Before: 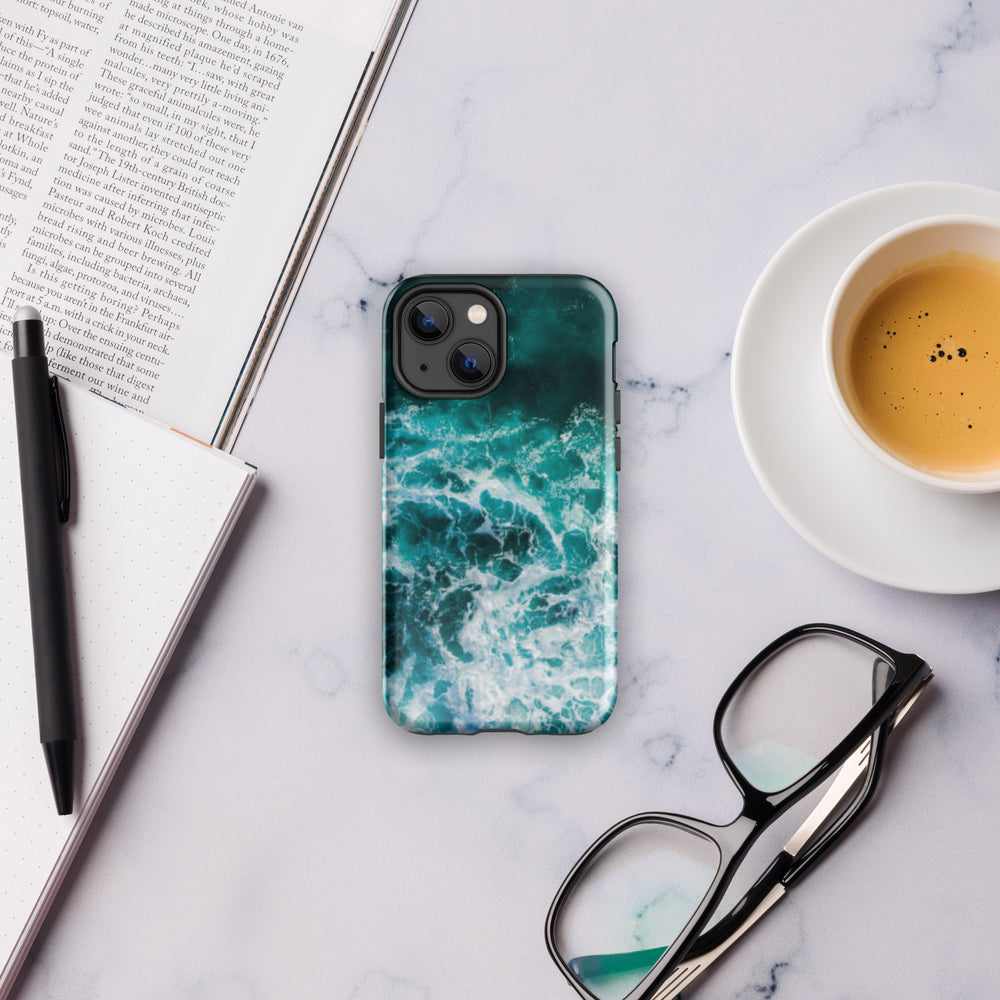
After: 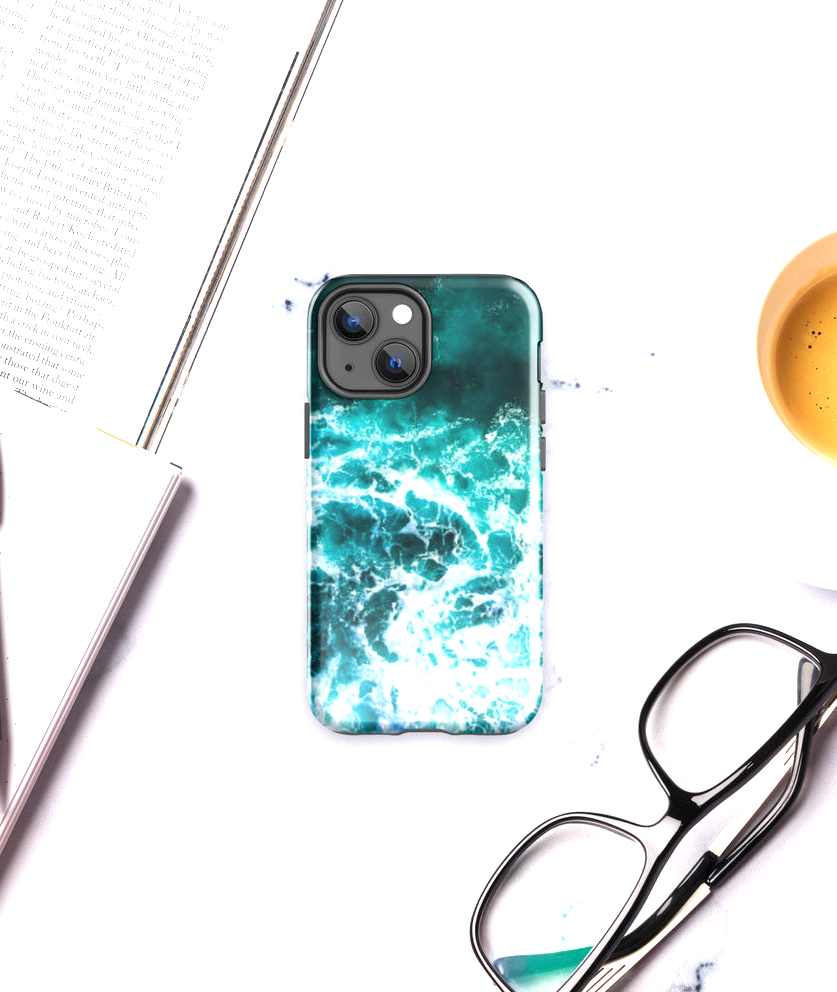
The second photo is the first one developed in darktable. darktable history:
crop: left 7.598%, right 7.873%
exposure: black level correction 0, exposure 1.2 EV, compensate highlight preservation false
